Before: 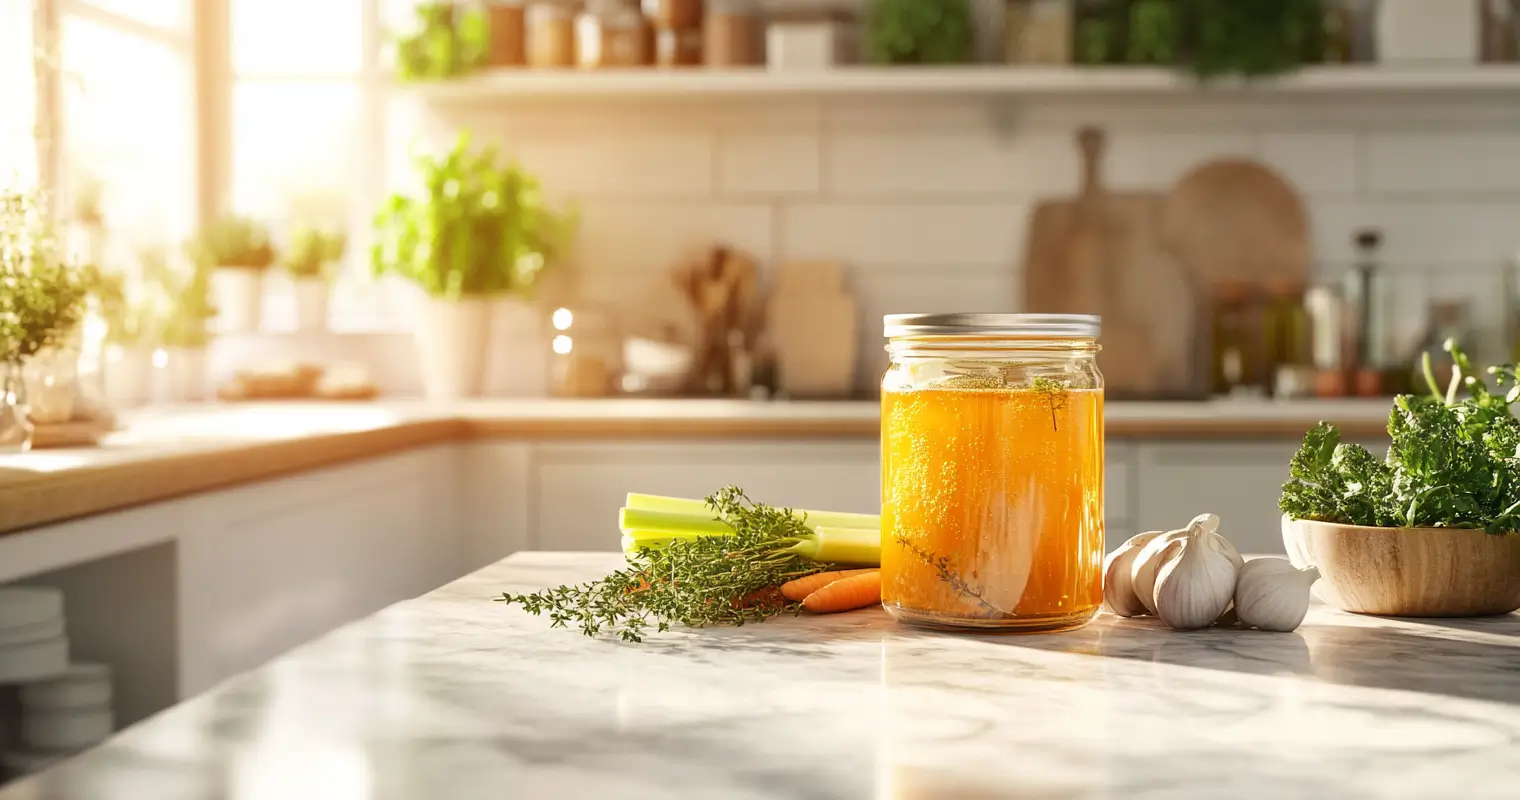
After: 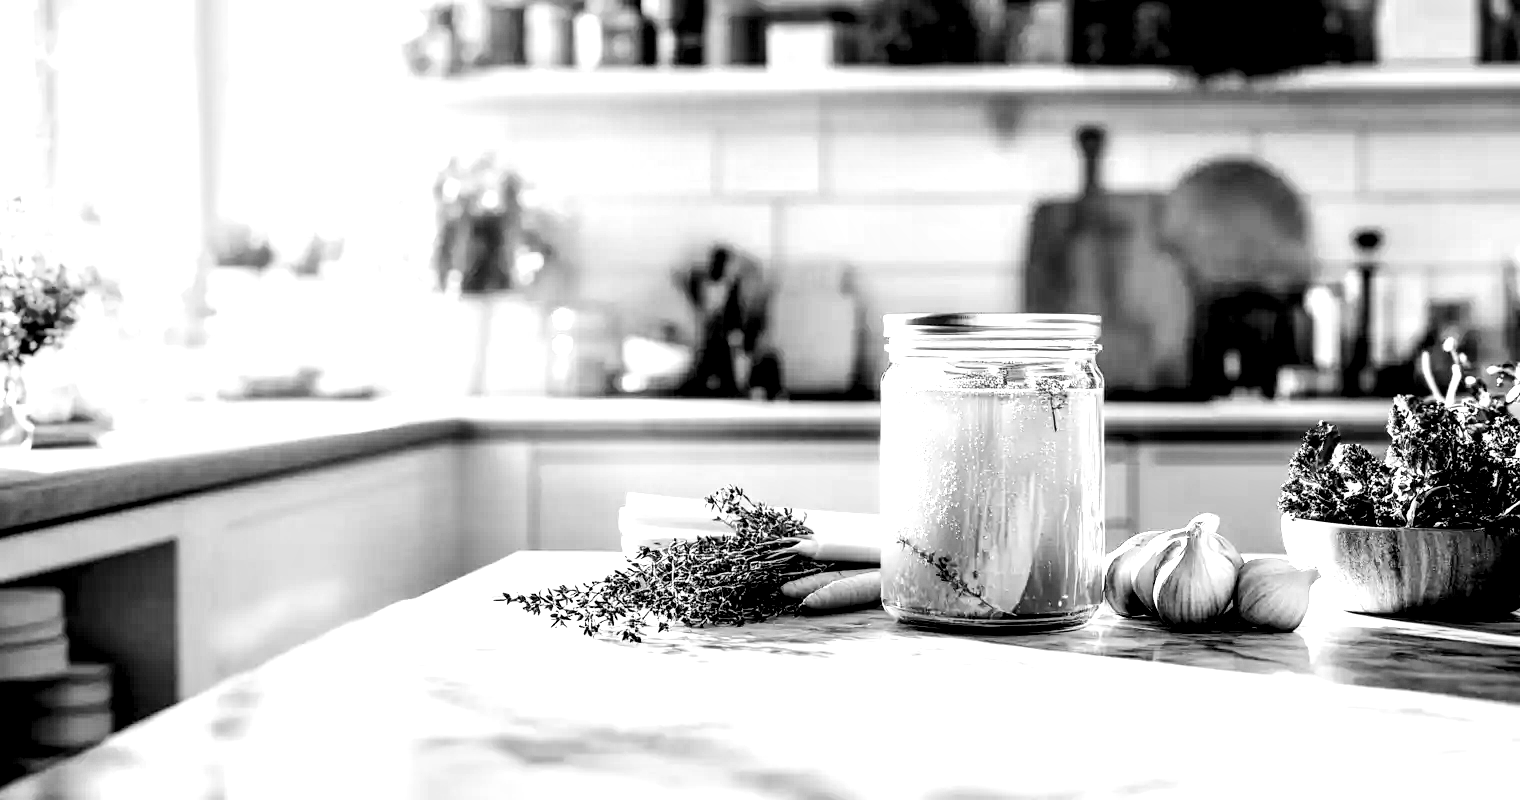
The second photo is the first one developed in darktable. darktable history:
local contrast: shadows 185%, detail 225%
exposure: exposure 0.6 EV, compensate highlight preservation false
graduated density: density 0.38 EV, hardness 21%, rotation -6.11°, saturation 32%
monochrome: a -6.99, b 35.61, size 1.4
contrast brightness saturation: contrast 0.28
